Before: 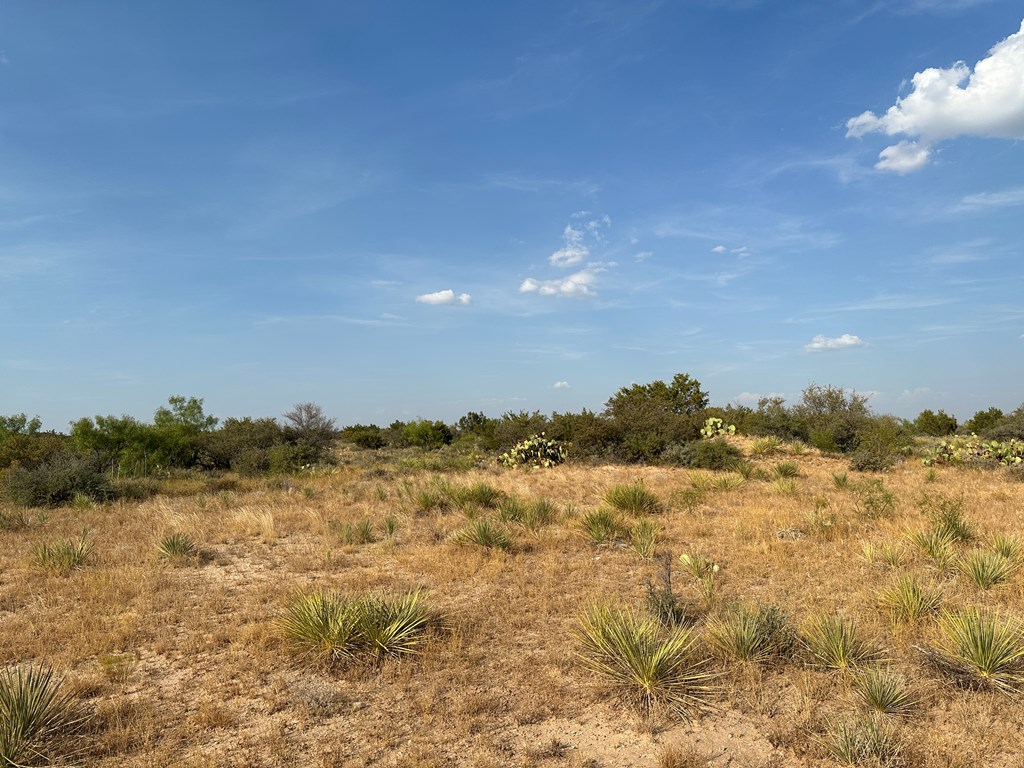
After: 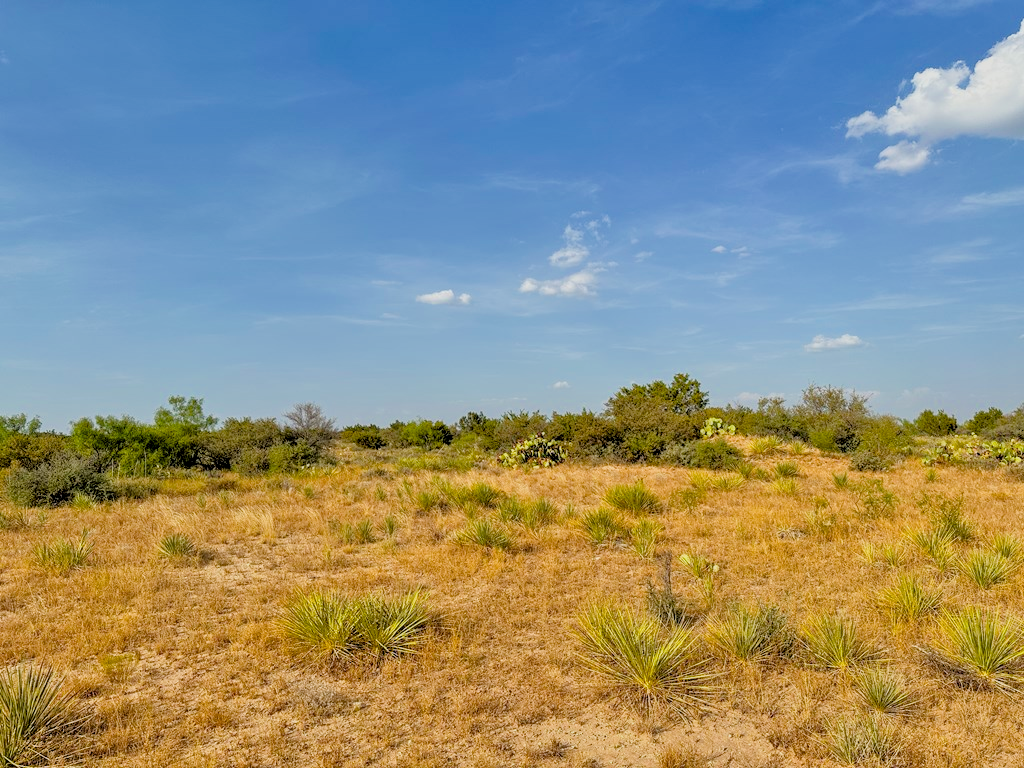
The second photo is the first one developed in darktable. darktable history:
filmic rgb "scene-referred default": black relative exposure -7.65 EV, white relative exposure 4.56 EV, hardness 3.61
local contrast: on, module defaults
color balance rgb: perceptual saturation grading › global saturation 25%, global vibrance 20%
tone equalizer "relight: fill-in": -7 EV 0.15 EV, -6 EV 0.6 EV, -5 EV 1.15 EV, -4 EV 1.33 EV, -3 EV 1.15 EV, -2 EV 0.6 EV, -1 EV 0.15 EV, mask exposure compensation -0.5 EV
